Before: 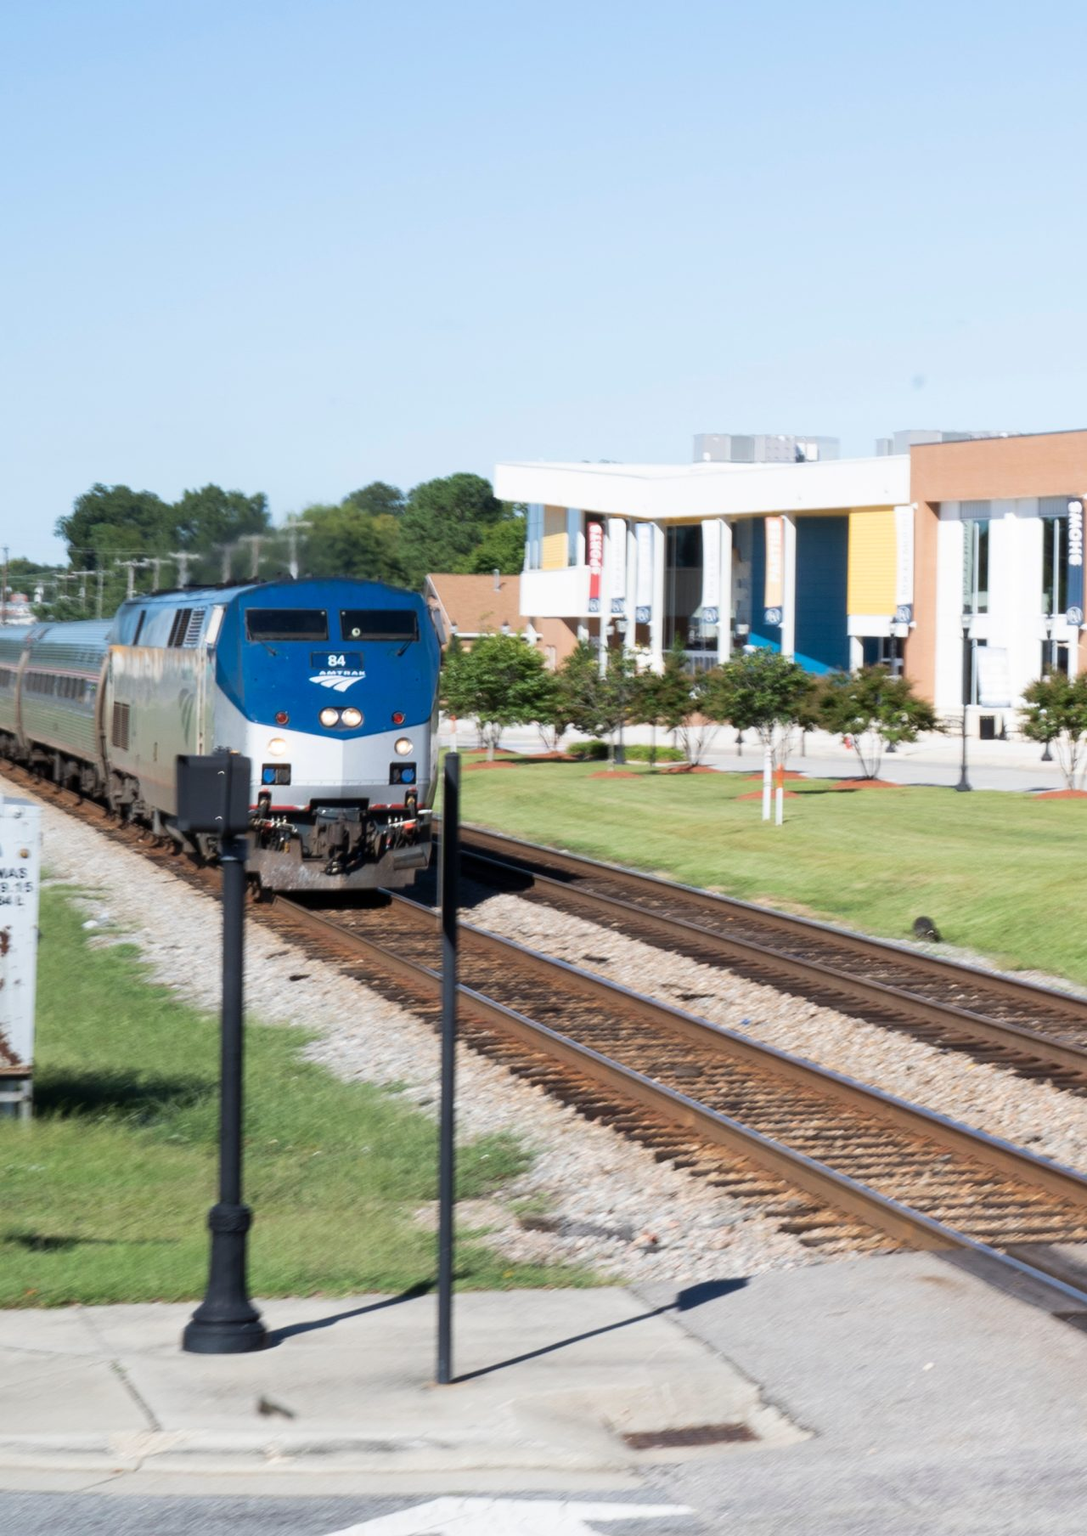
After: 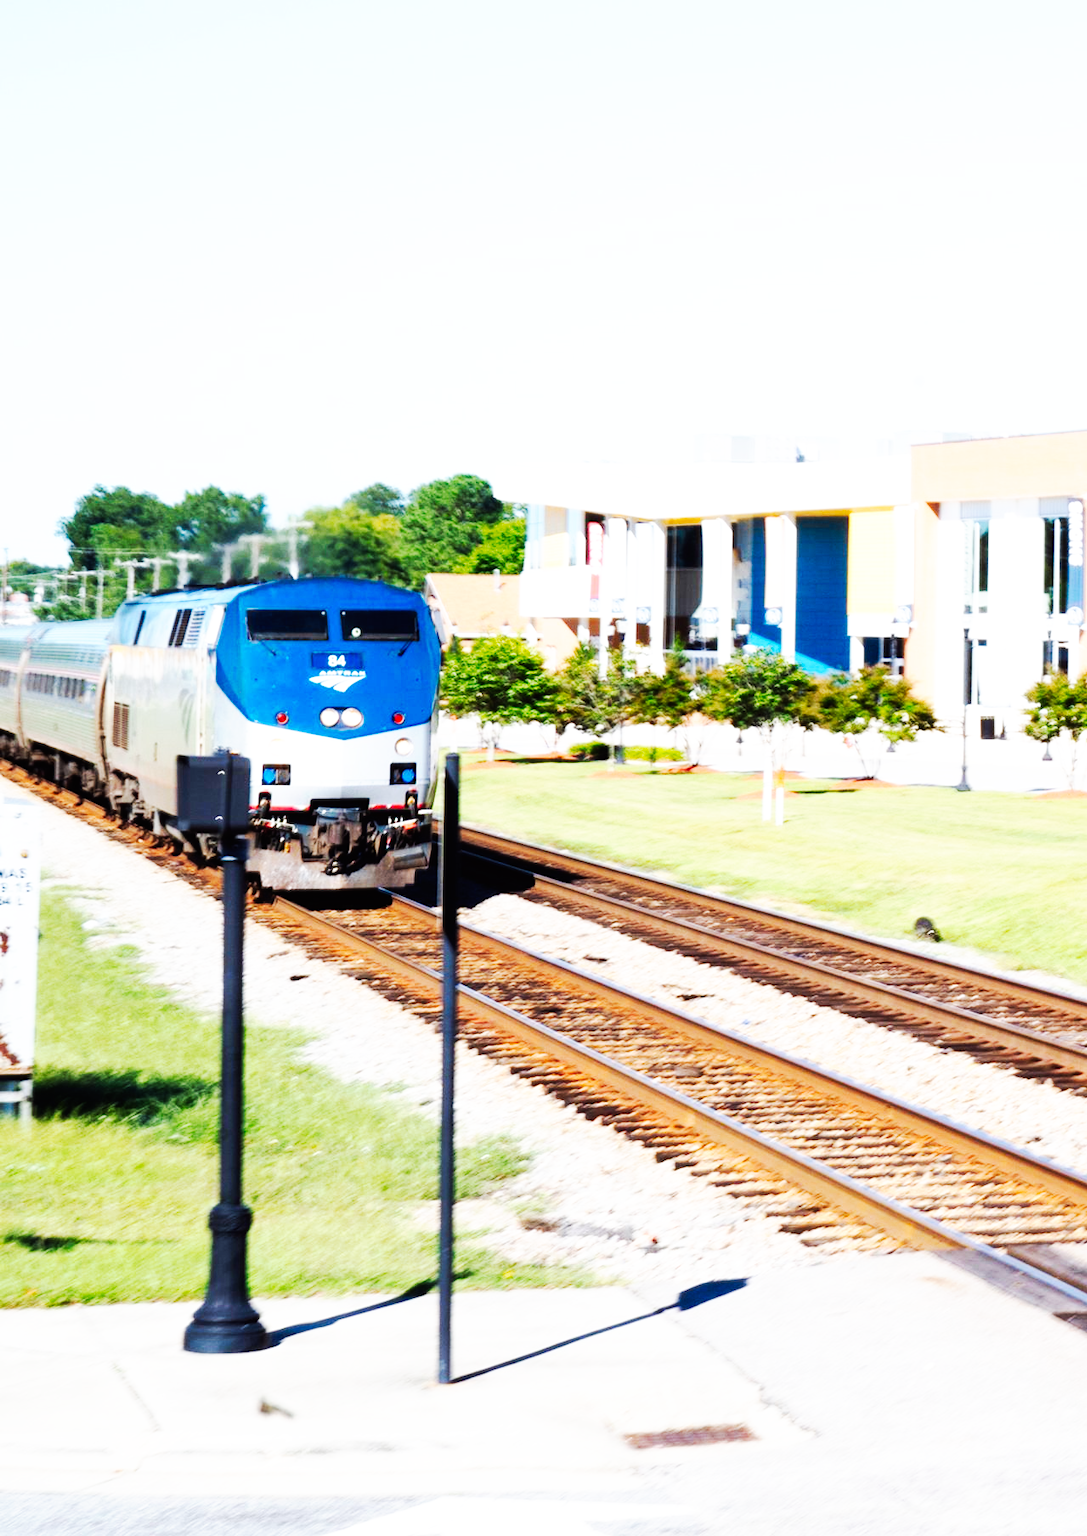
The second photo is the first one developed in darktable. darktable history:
tone curve: curves: ch0 [(0, 0) (0.003, 0.005) (0.011, 0.011) (0.025, 0.022) (0.044, 0.035) (0.069, 0.051) (0.1, 0.073) (0.136, 0.106) (0.177, 0.147) (0.224, 0.195) (0.277, 0.253) (0.335, 0.315) (0.399, 0.388) (0.468, 0.488) (0.543, 0.586) (0.623, 0.685) (0.709, 0.764) (0.801, 0.838) (0.898, 0.908) (1, 1)], preserve colors none
color balance: lift [1, 1.001, 0.999, 1.001], gamma [1, 1.004, 1.007, 0.993], gain [1, 0.991, 0.987, 1.013], contrast 7.5%, contrast fulcrum 10%, output saturation 115%
base curve: curves: ch0 [(0, 0) (0.007, 0.004) (0.027, 0.03) (0.046, 0.07) (0.207, 0.54) (0.442, 0.872) (0.673, 0.972) (1, 1)], preserve colors none
